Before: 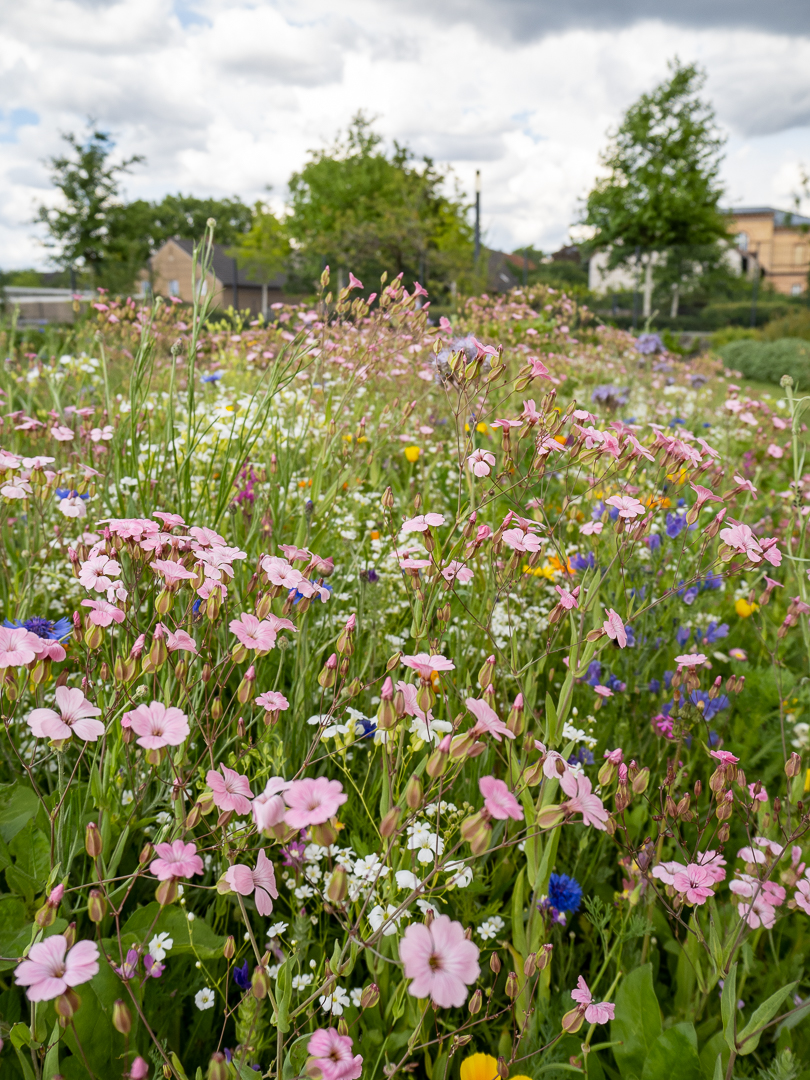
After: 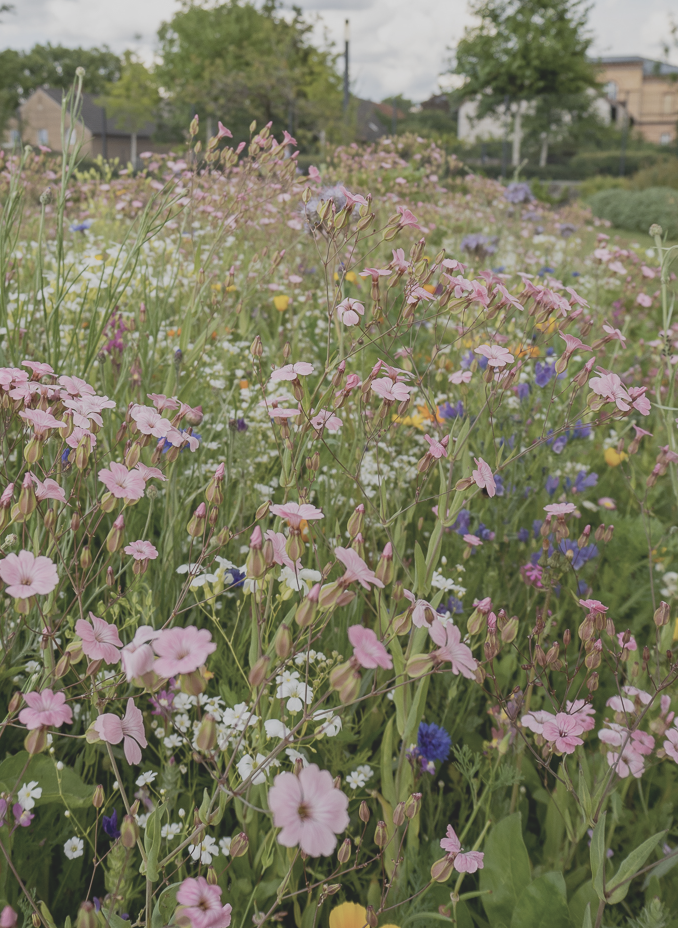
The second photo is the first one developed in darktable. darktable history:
exposure: exposure -0.024 EV, compensate highlight preservation false
contrast brightness saturation: contrast -0.253, saturation -0.442
local contrast: mode bilateral grid, contrast 100, coarseness 99, detail 90%, midtone range 0.2
crop: left 16.286%, top 14.042%
